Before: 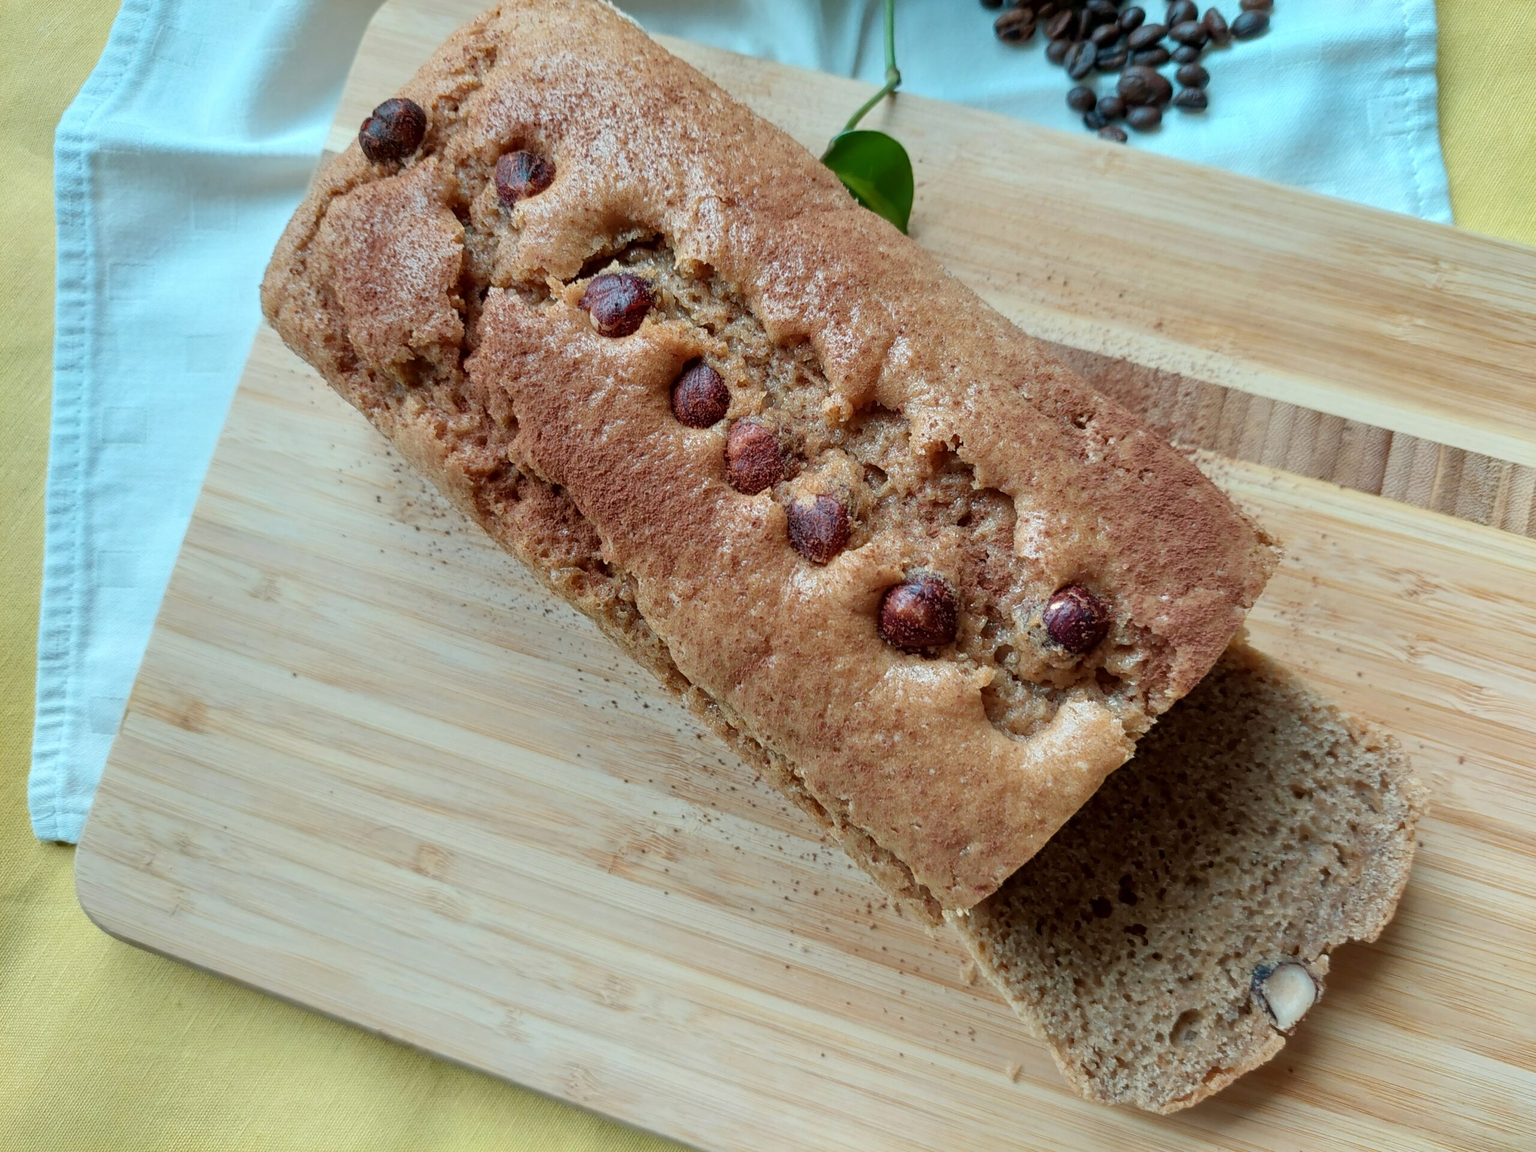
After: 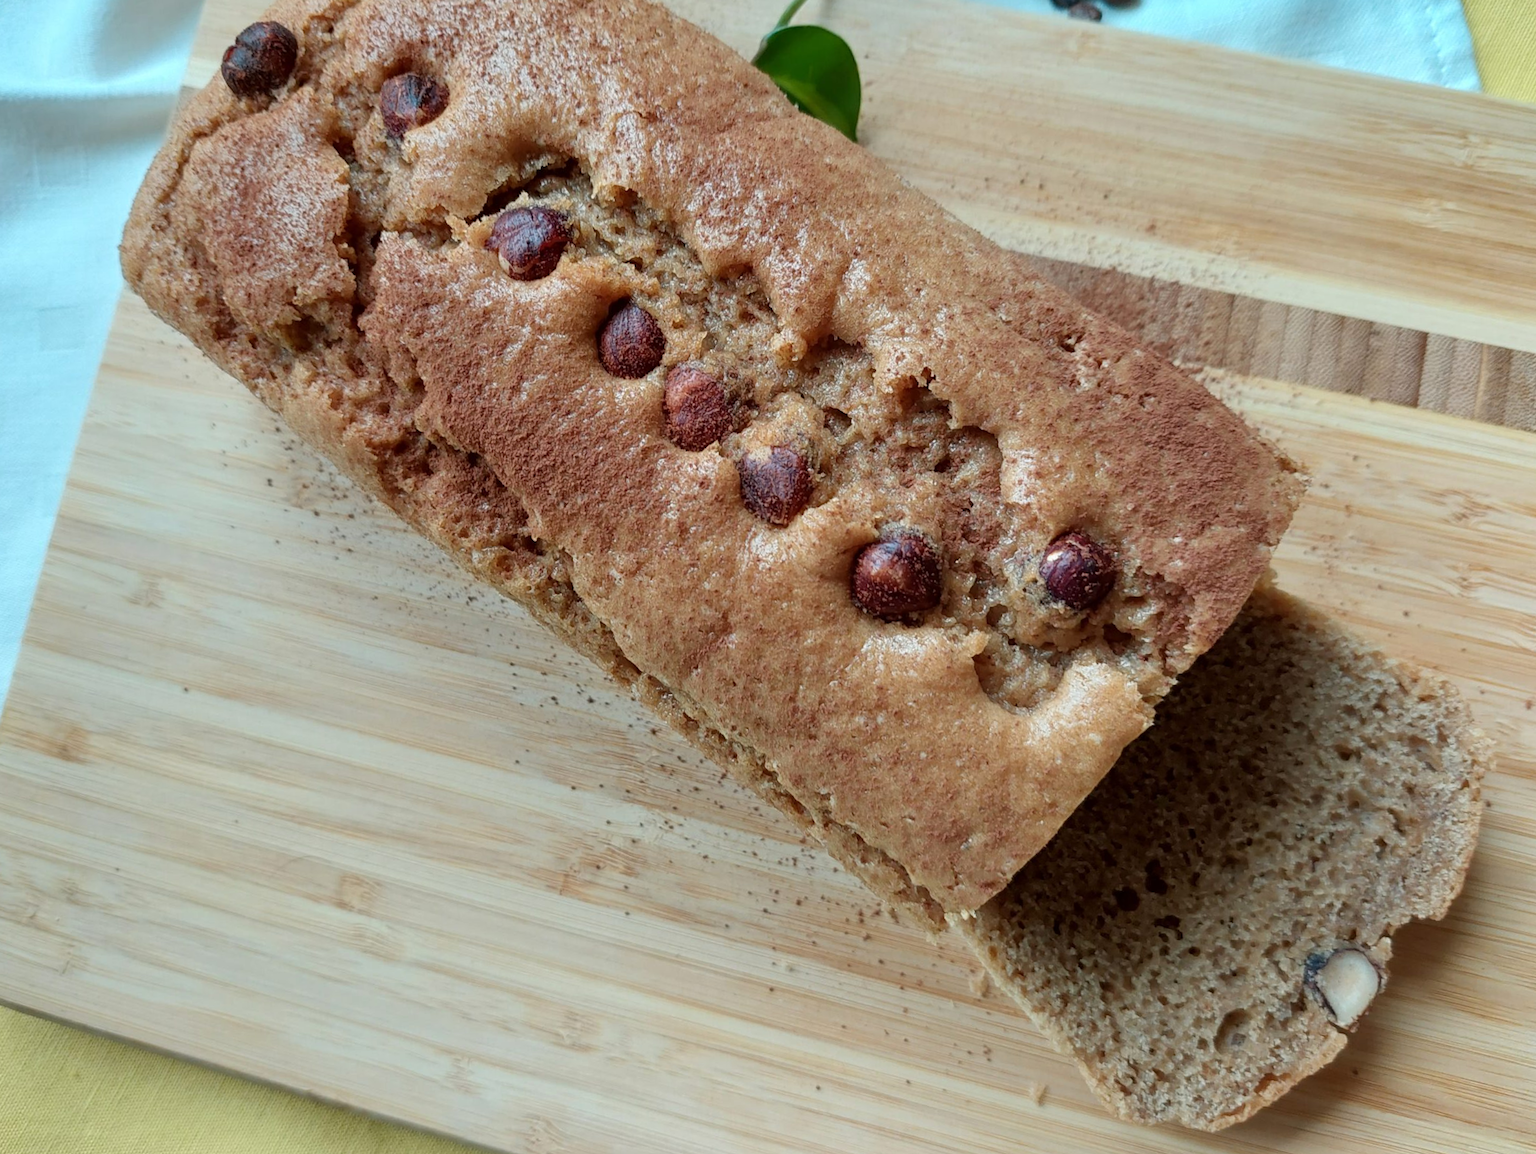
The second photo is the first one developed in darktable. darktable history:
crop and rotate: angle 3.54°, left 5.846%, top 5.671%
